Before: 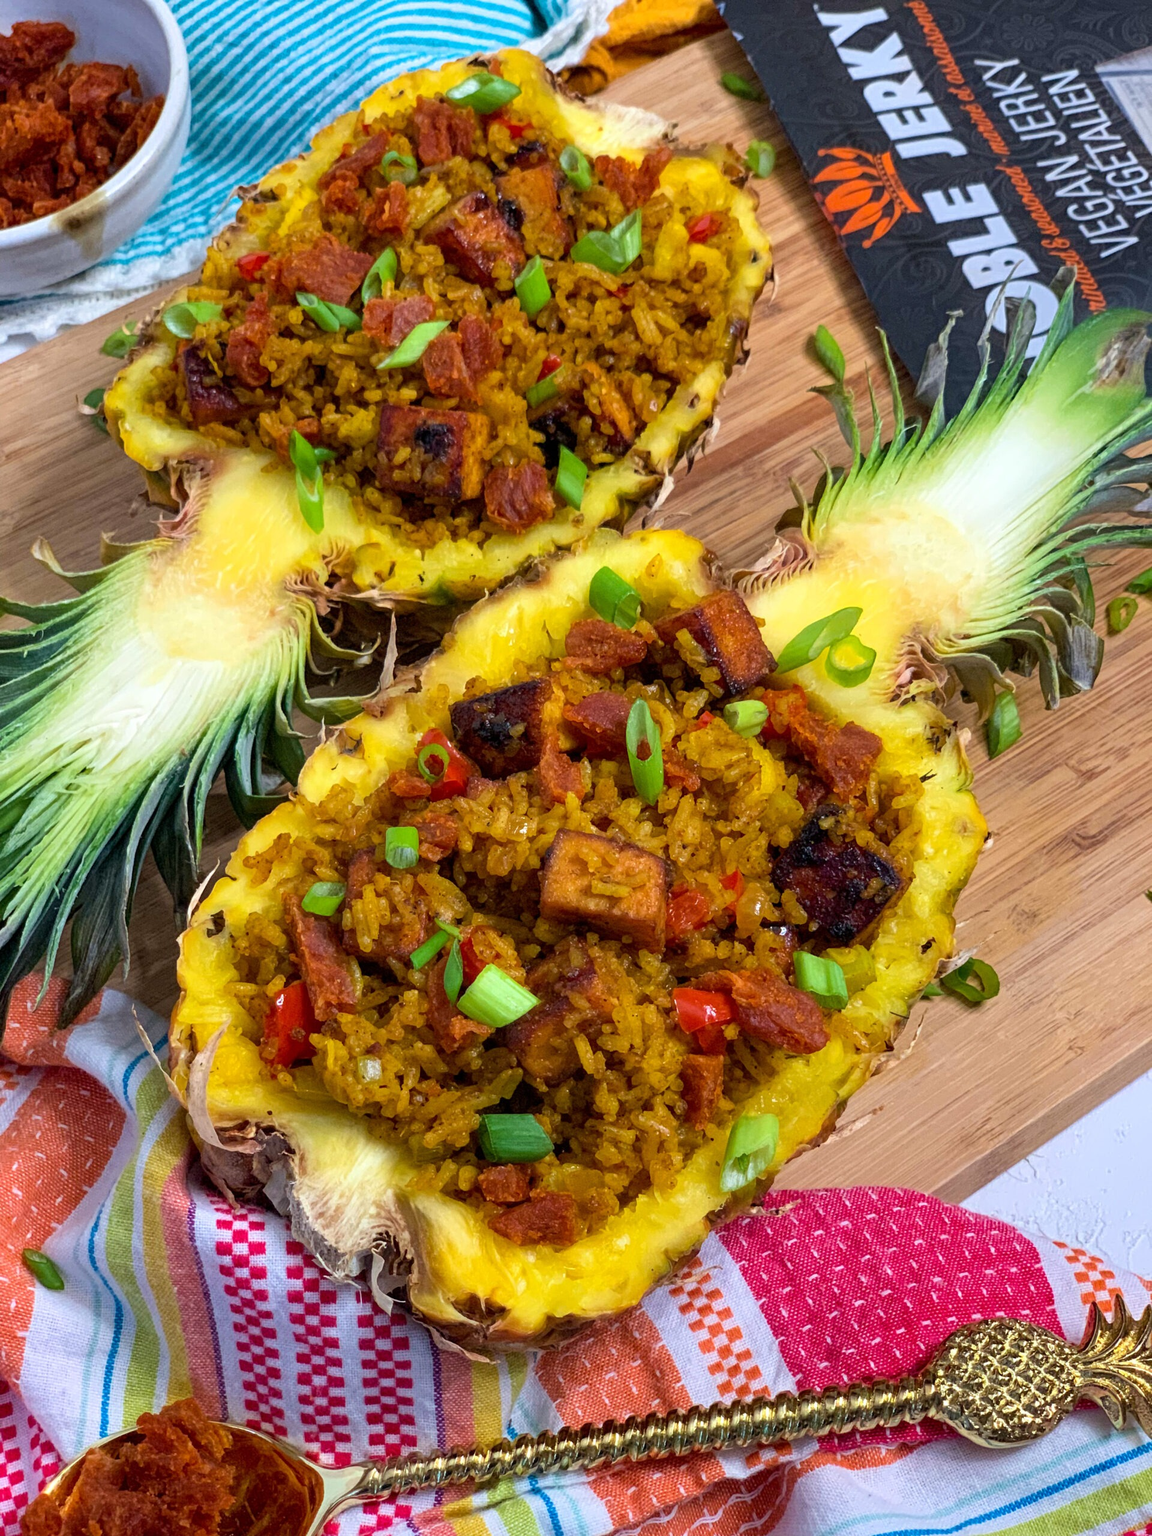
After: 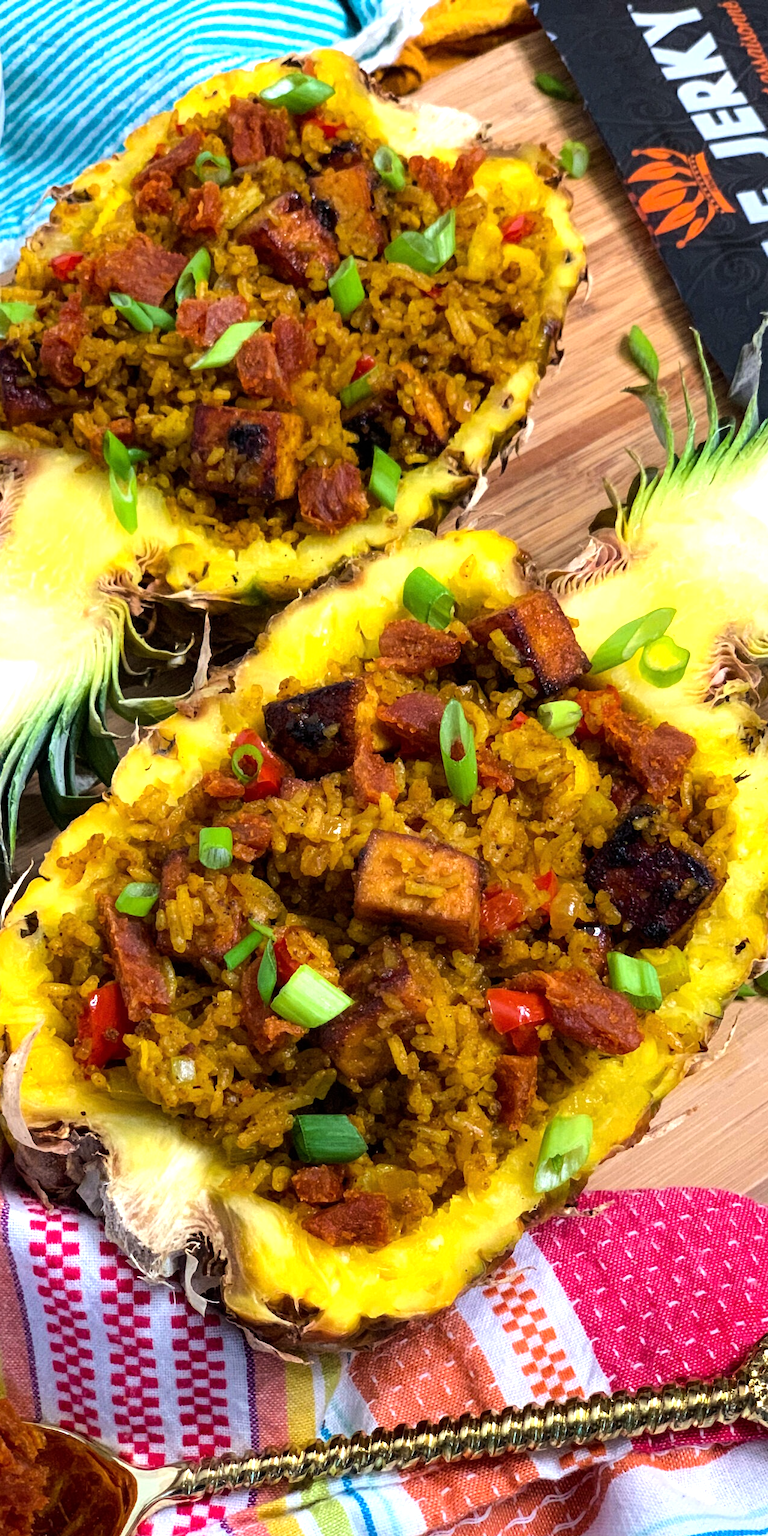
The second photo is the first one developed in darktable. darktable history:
crop and rotate: left 16.25%, right 17.042%
tone equalizer: -8 EV -0.756 EV, -7 EV -0.739 EV, -6 EV -0.612 EV, -5 EV -0.403 EV, -3 EV 0.402 EV, -2 EV 0.6 EV, -1 EV 0.69 EV, +0 EV 0.756 EV, smoothing diameter 2.21%, edges refinement/feathering 18.89, mask exposure compensation -1.57 EV, filter diffusion 5
